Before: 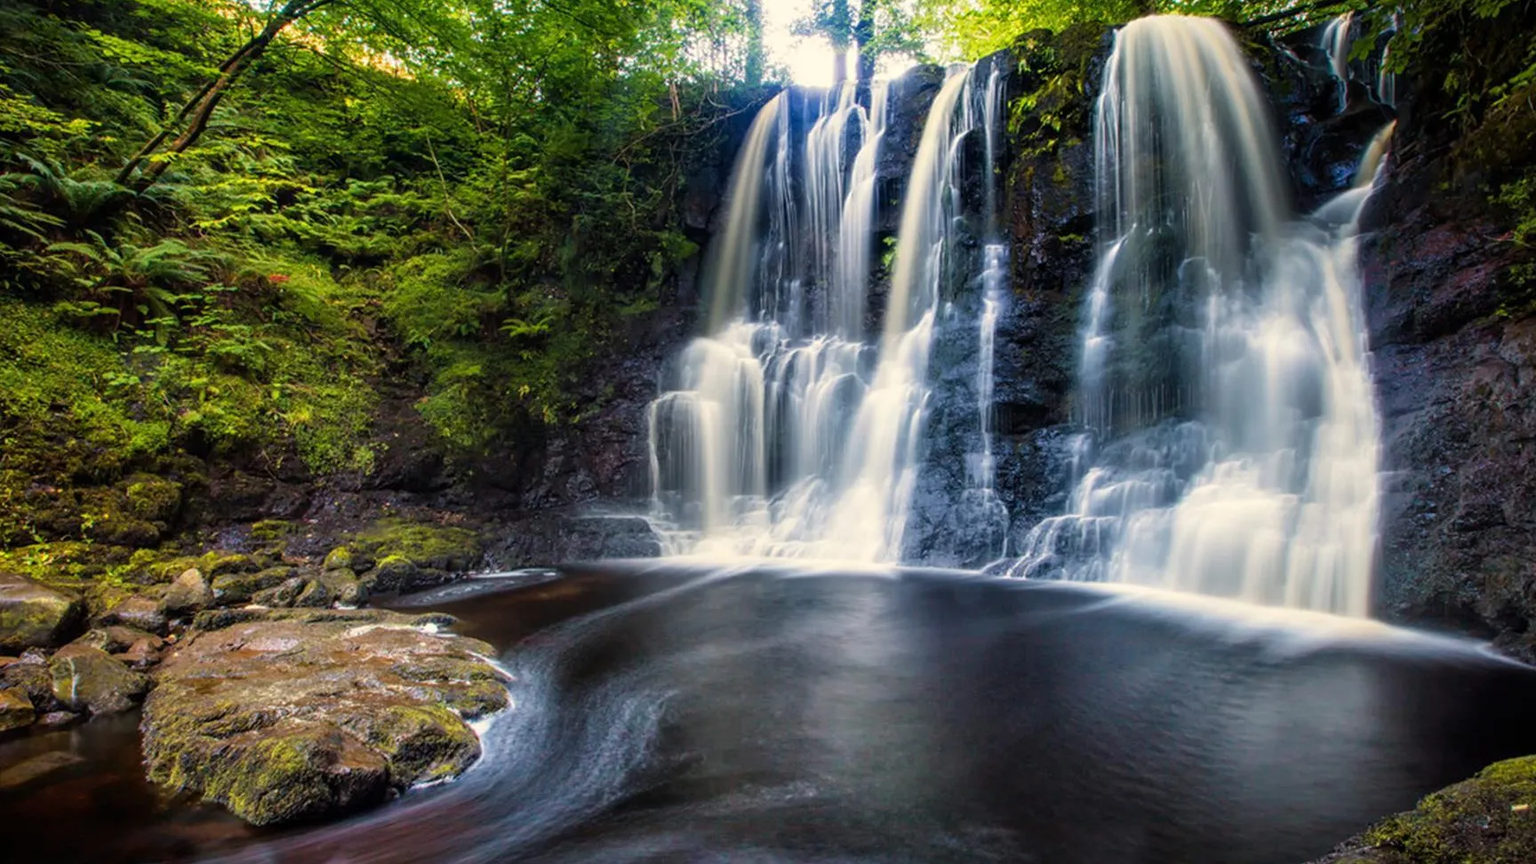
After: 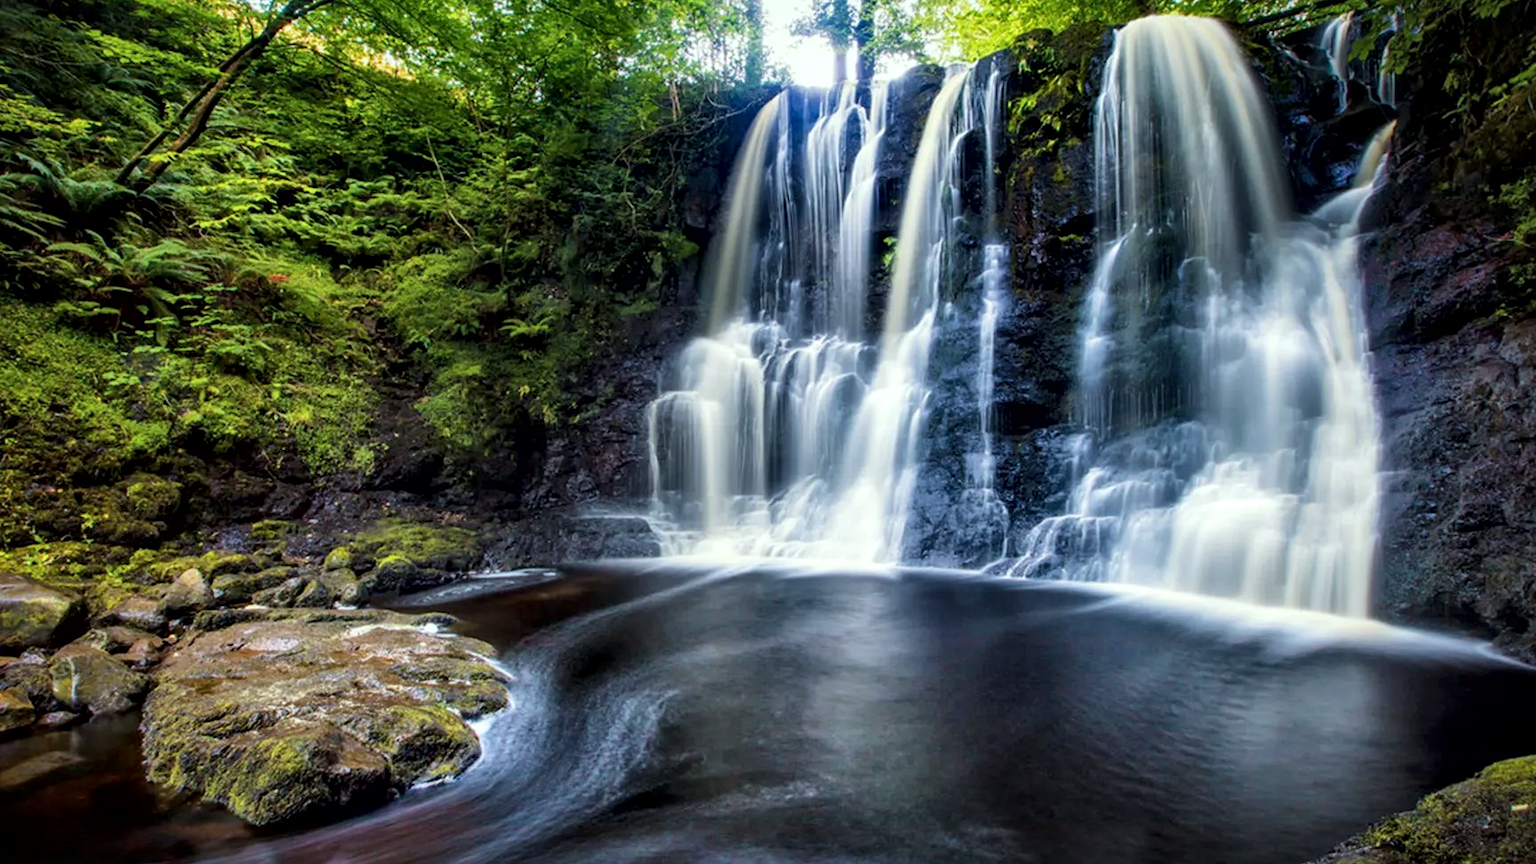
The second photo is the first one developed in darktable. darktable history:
local contrast: mode bilateral grid, contrast 25, coarseness 60, detail 151%, midtone range 0.2
white balance: red 0.925, blue 1.046
